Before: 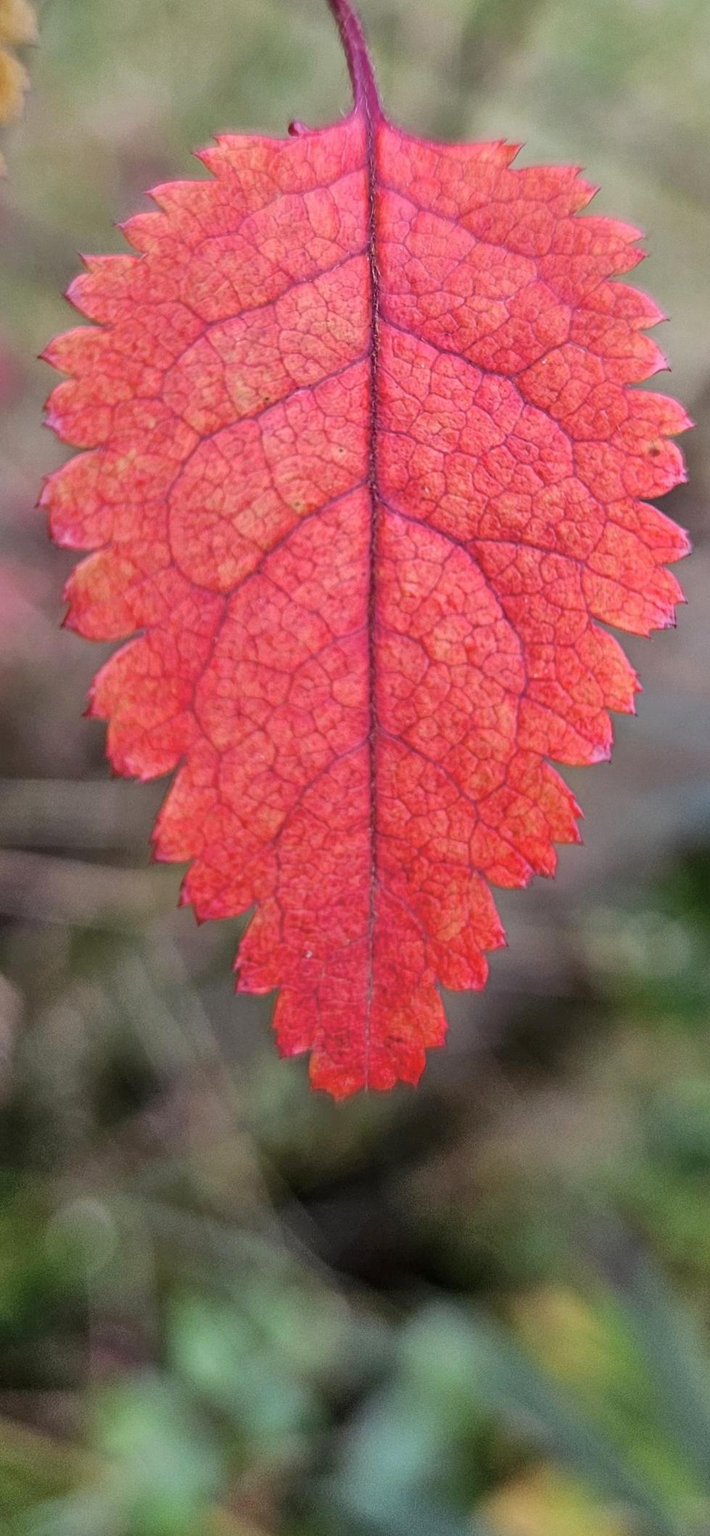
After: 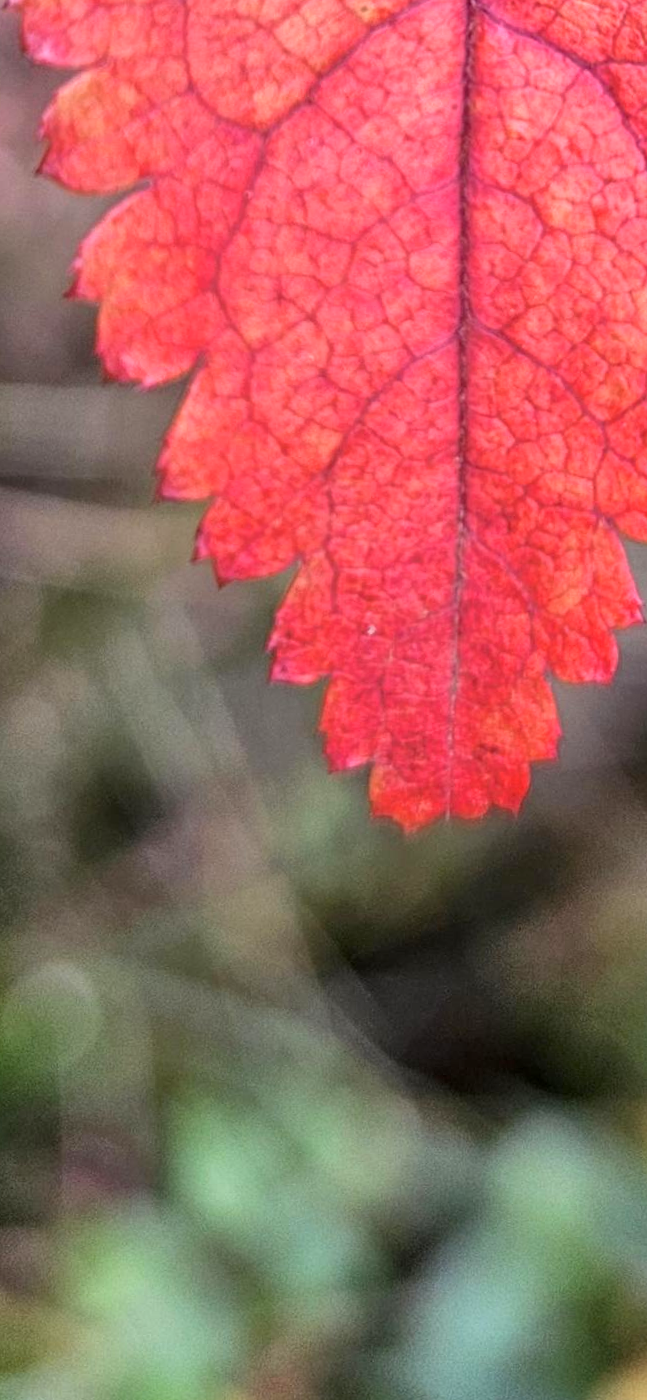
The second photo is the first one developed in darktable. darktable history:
crop and rotate: angle -0.82°, left 3.85%, top 31.828%, right 27.992%
exposure: black level correction 0.001, exposure 0.5 EV, compensate exposure bias true, compensate highlight preservation false
